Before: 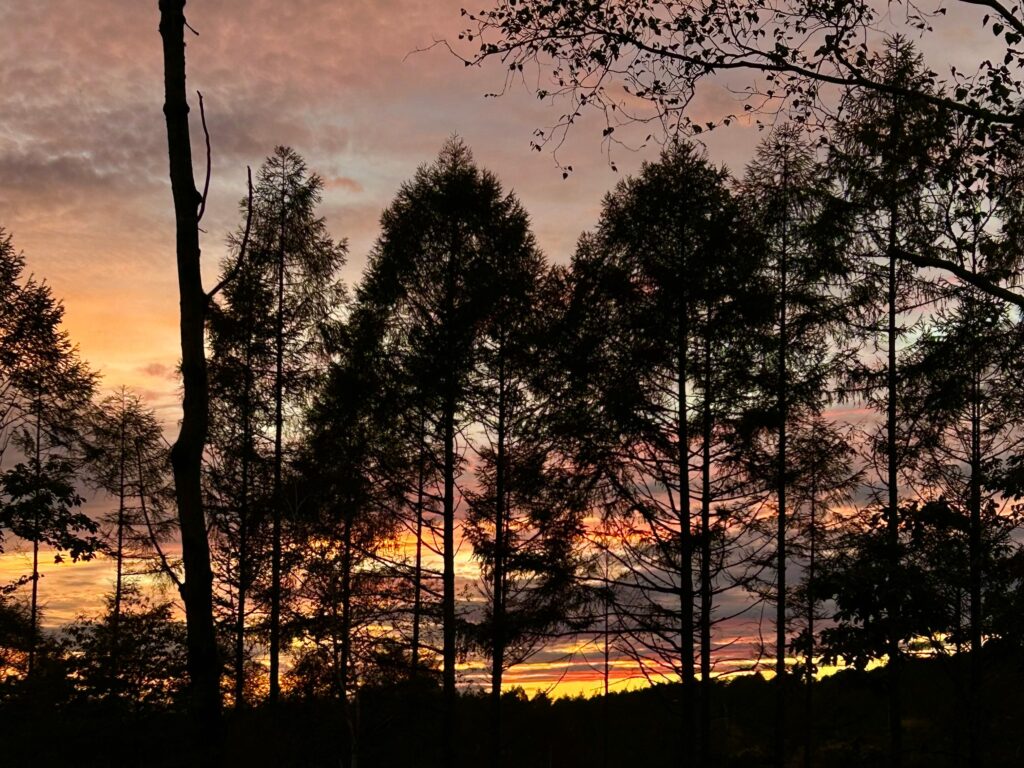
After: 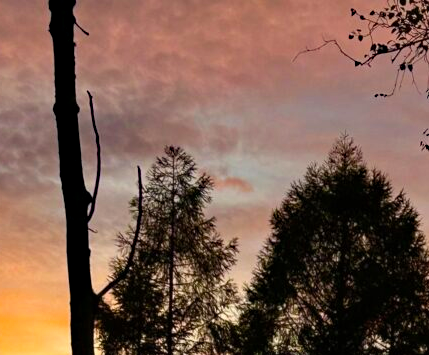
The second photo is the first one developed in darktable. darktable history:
crop and rotate: left 10.817%, top 0.062%, right 47.194%, bottom 53.626%
color balance rgb: perceptual saturation grading › global saturation 20%, global vibrance 20%
haze removal: compatibility mode true, adaptive false
